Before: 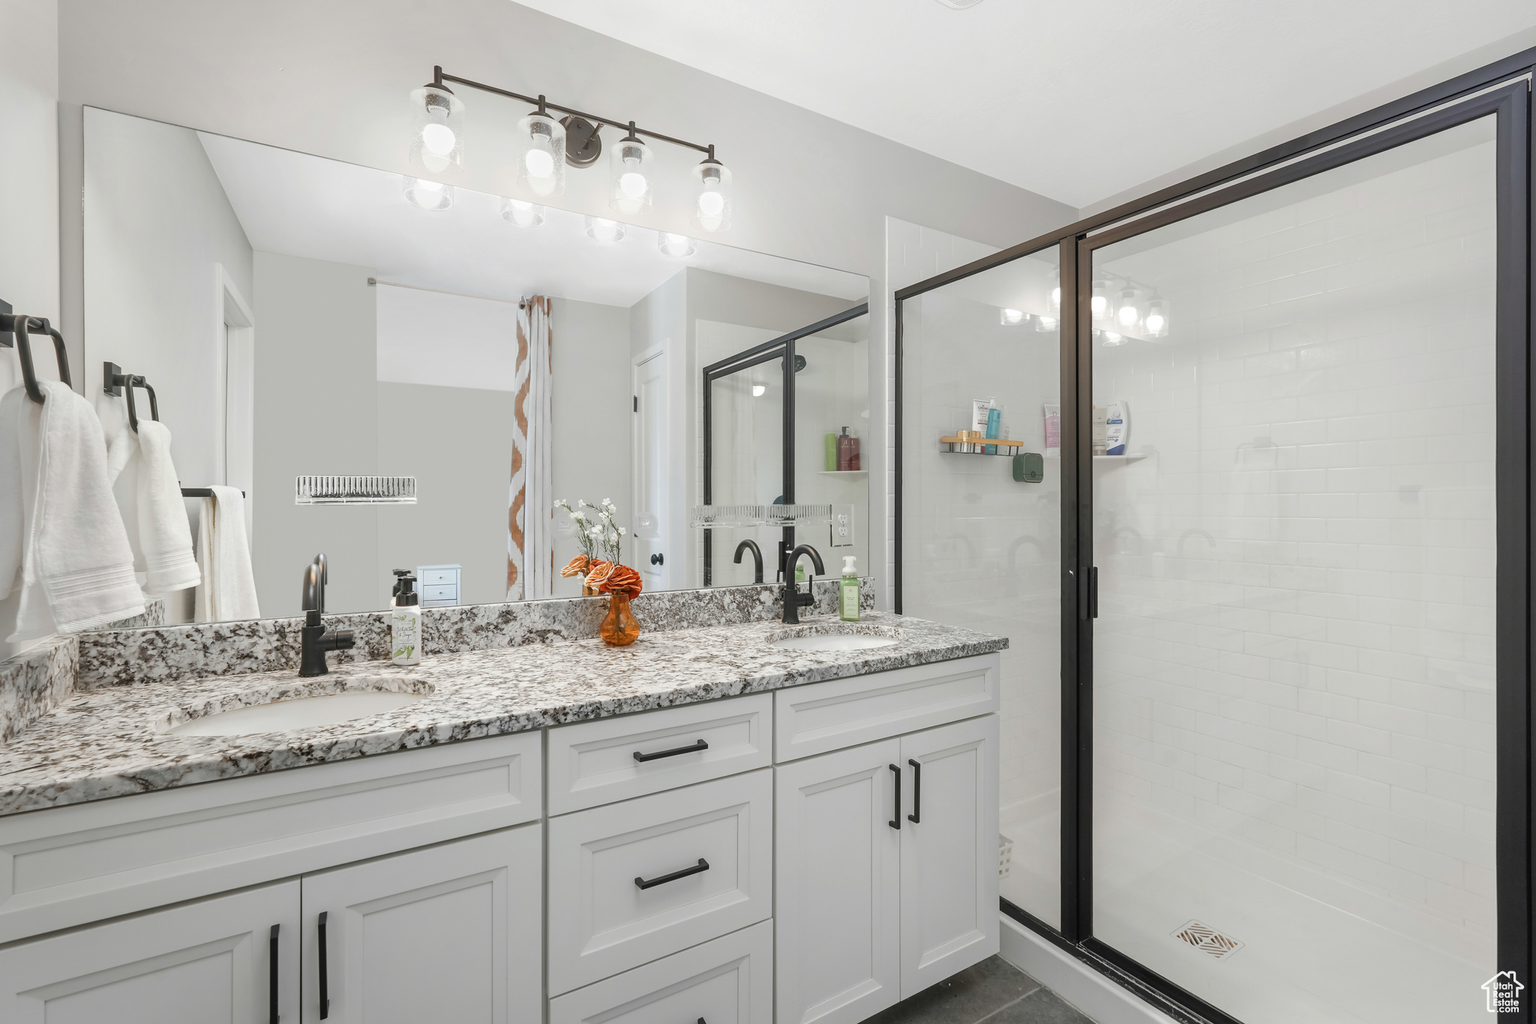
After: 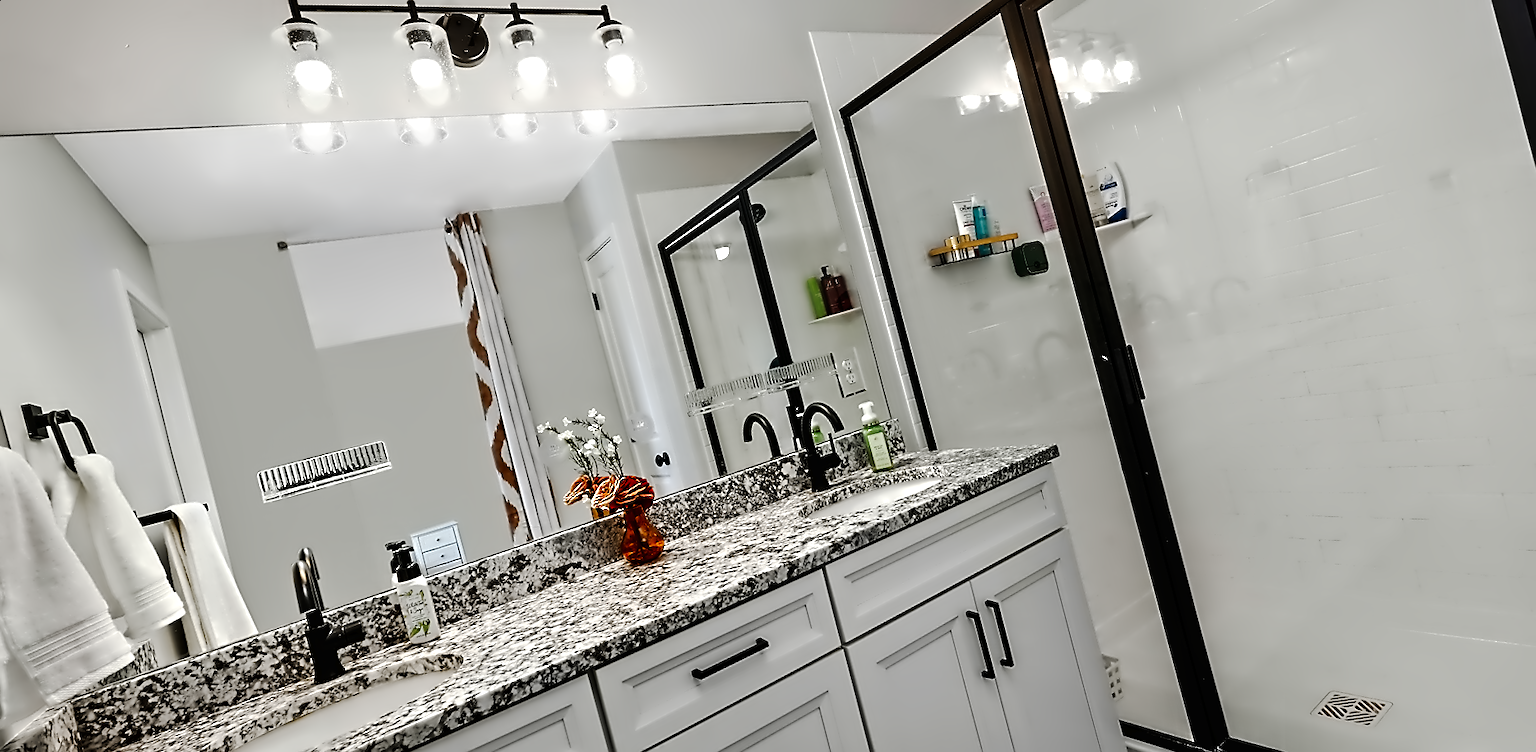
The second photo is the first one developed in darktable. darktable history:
rotate and perspective: rotation -14.8°, crop left 0.1, crop right 0.903, crop top 0.25, crop bottom 0.748
contrast equalizer: octaves 7, y [[0.5, 0.542, 0.583, 0.625, 0.667, 0.708], [0.5 ×6], [0.5 ×6], [0, 0.033, 0.067, 0.1, 0.133, 0.167], [0, 0.05, 0.1, 0.15, 0.2, 0.25]]
contrast brightness saturation: brightness -0.25, saturation 0.2
sharpen: on, module defaults
tone curve: curves: ch0 [(0, 0) (0.003, 0.007) (0.011, 0.008) (0.025, 0.007) (0.044, 0.009) (0.069, 0.012) (0.1, 0.02) (0.136, 0.035) (0.177, 0.06) (0.224, 0.104) (0.277, 0.16) (0.335, 0.228) (0.399, 0.308) (0.468, 0.418) (0.543, 0.525) (0.623, 0.635) (0.709, 0.723) (0.801, 0.802) (0.898, 0.889) (1, 1)], preserve colors none
white balance: emerald 1
exposure: black level correction -0.001, exposure 0.08 EV, compensate highlight preservation false
